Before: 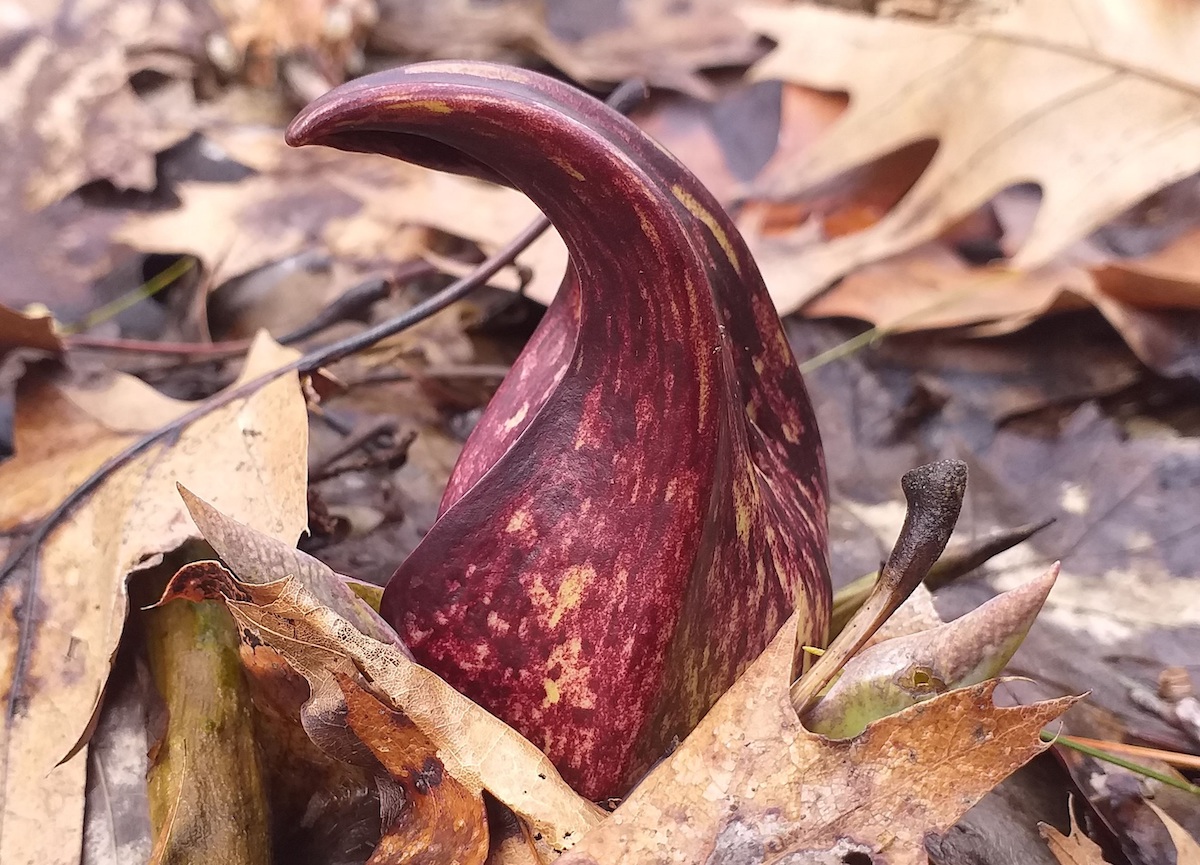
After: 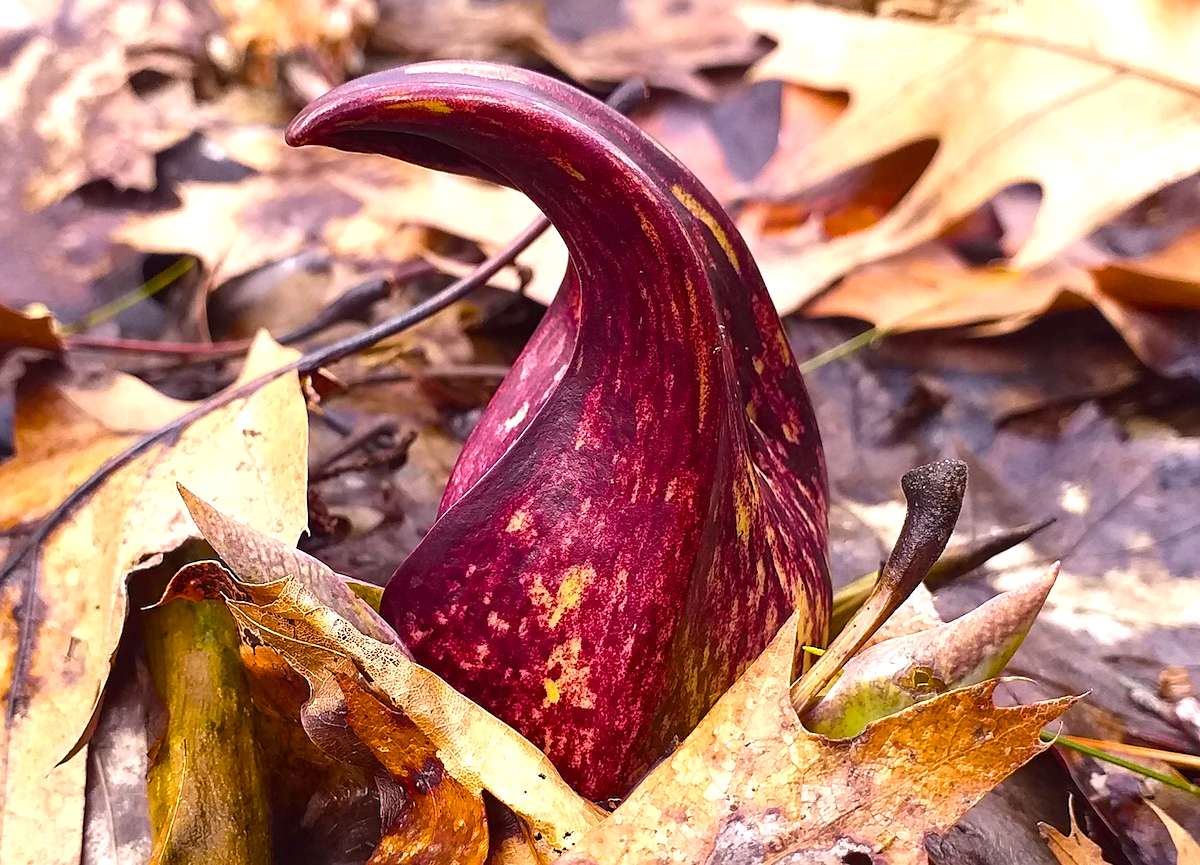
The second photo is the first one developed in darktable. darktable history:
sharpen: amount 0.2
color balance rgb: linear chroma grading › global chroma 9%, perceptual saturation grading › global saturation 36%, perceptual saturation grading › shadows 35%, perceptual brilliance grading › global brilliance 15%, perceptual brilliance grading › shadows -35%, global vibrance 15%
